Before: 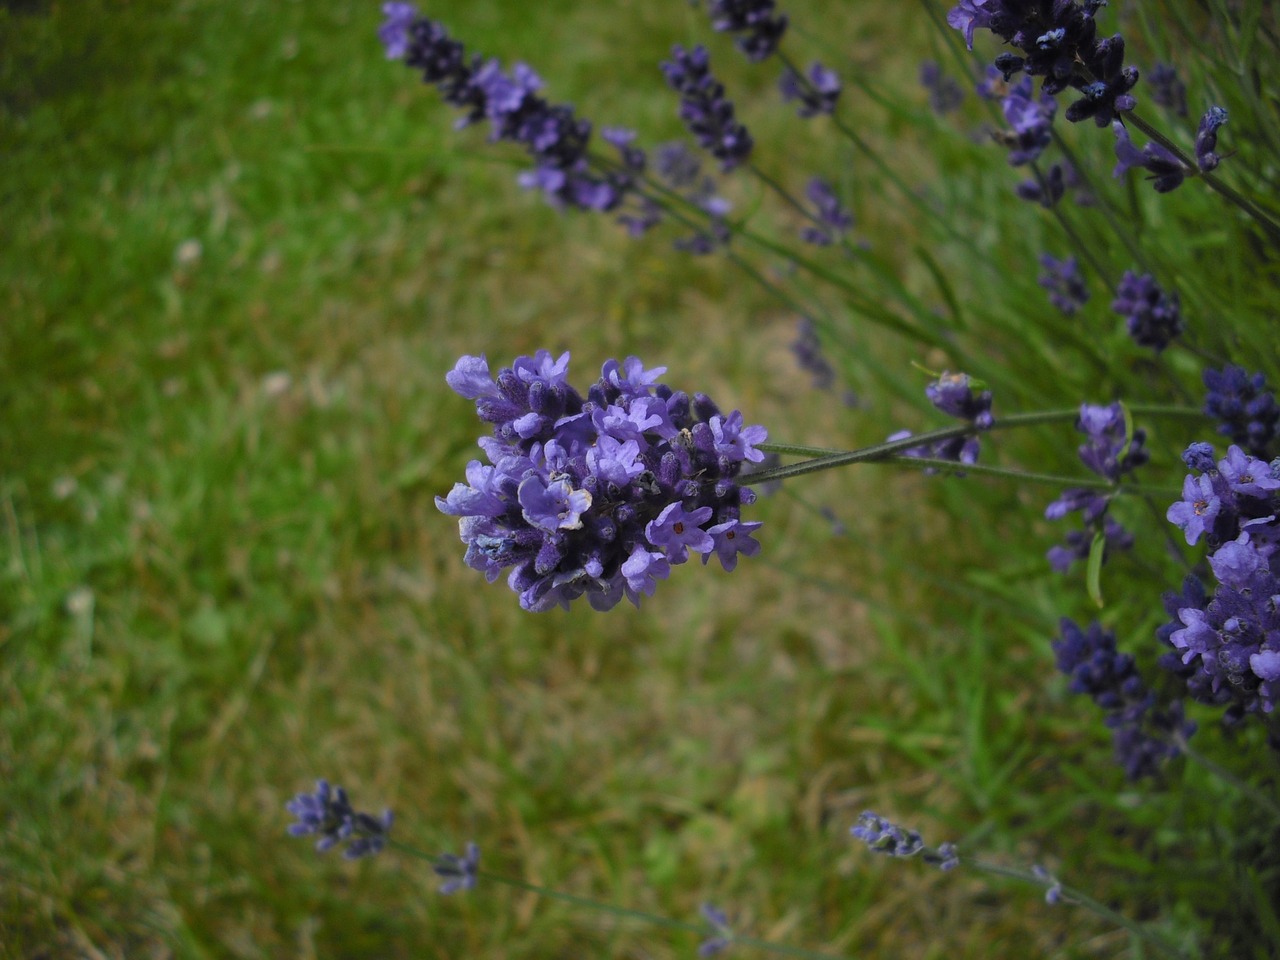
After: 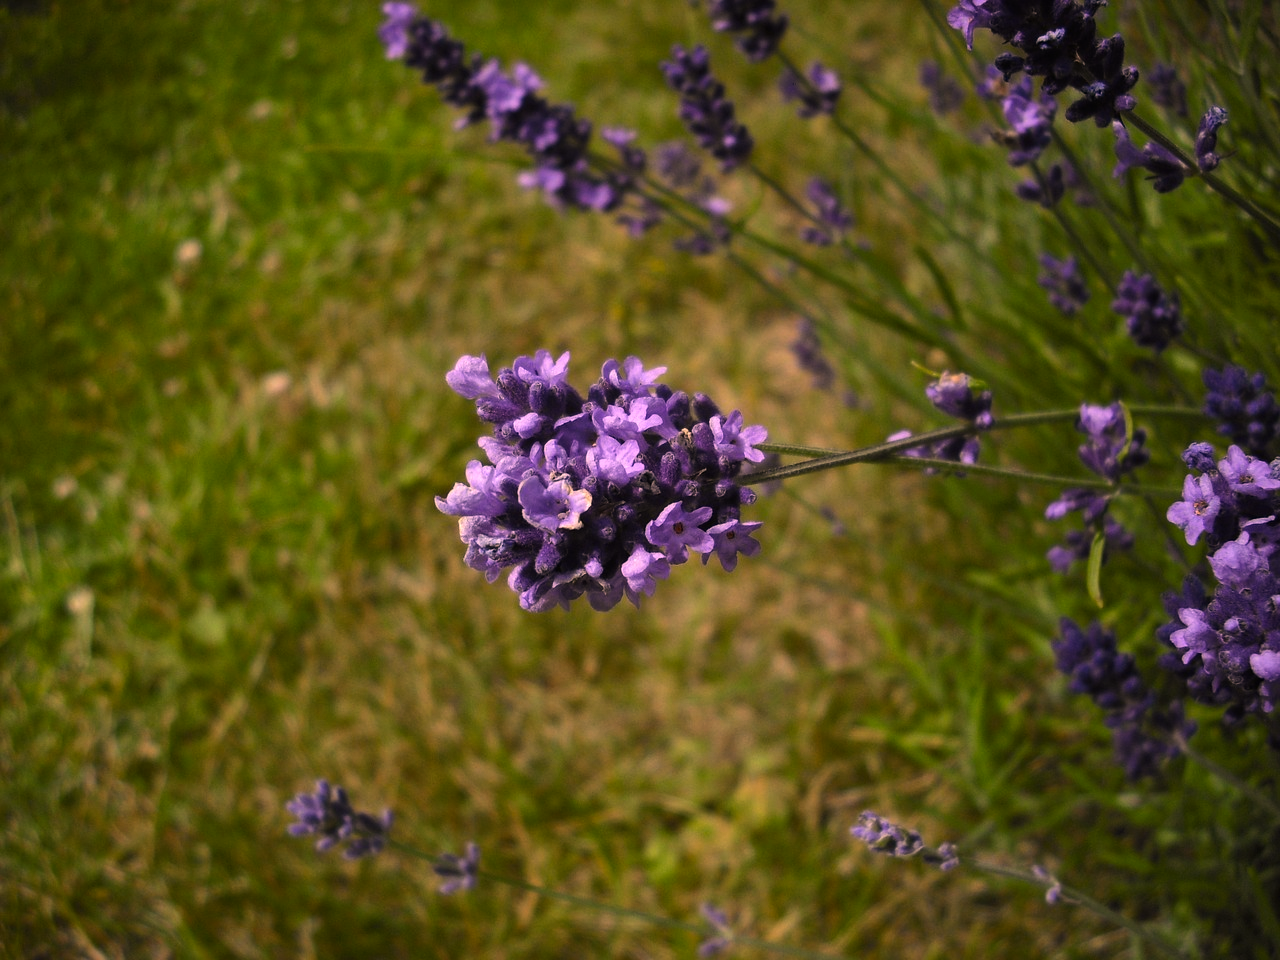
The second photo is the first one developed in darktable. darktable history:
color correction: highlights a* 21.88, highlights b* 22.25
tone equalizer: -8 EV -0.75 EV, -7 EV -0.7 EV, -6 EV -0.6 EV, -5 EV -0.4 EV, -3 EV 0.4 EV, -2 EV 0.6 EV, -1 EV 0.7 EV, +0 EV 0.75 EV, edges refinement/feathering 500, mask exposure compensation -1.57 EV, preserve details no
